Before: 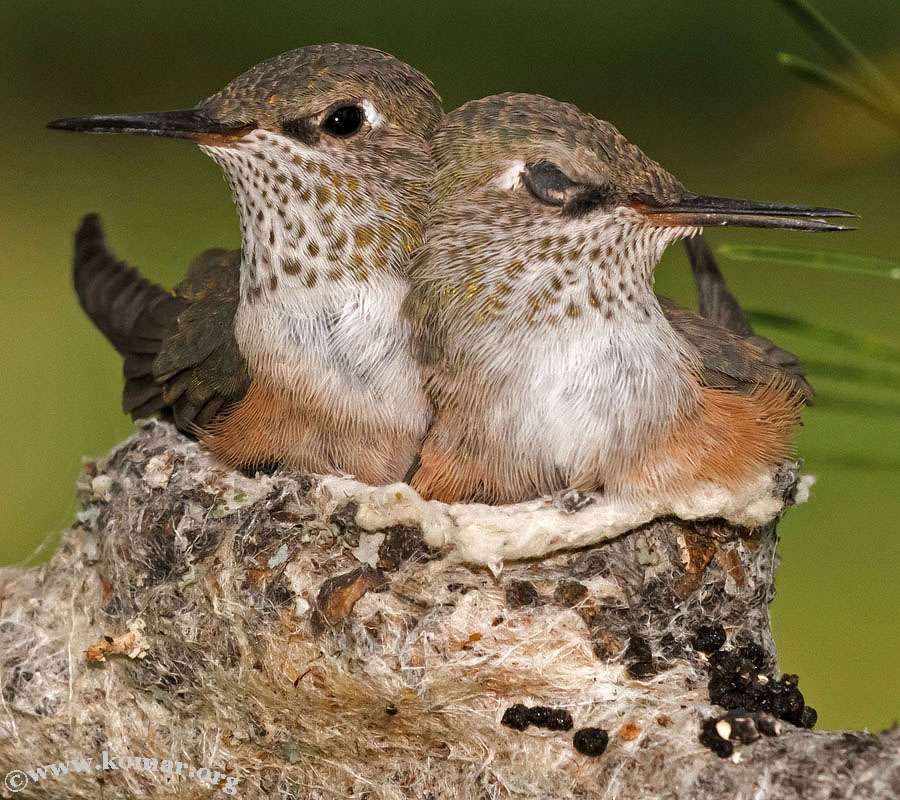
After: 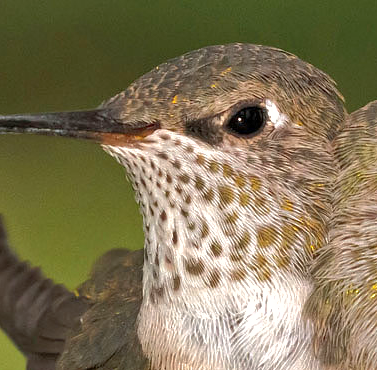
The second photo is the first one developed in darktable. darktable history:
crop and rotate: left 10.817%, top 0.062%, right 47.194%, bottom 53.626%
exposure: exposure 0.6 EV, compensate highlight preservation false
shadows and highlights: on, module defaults
